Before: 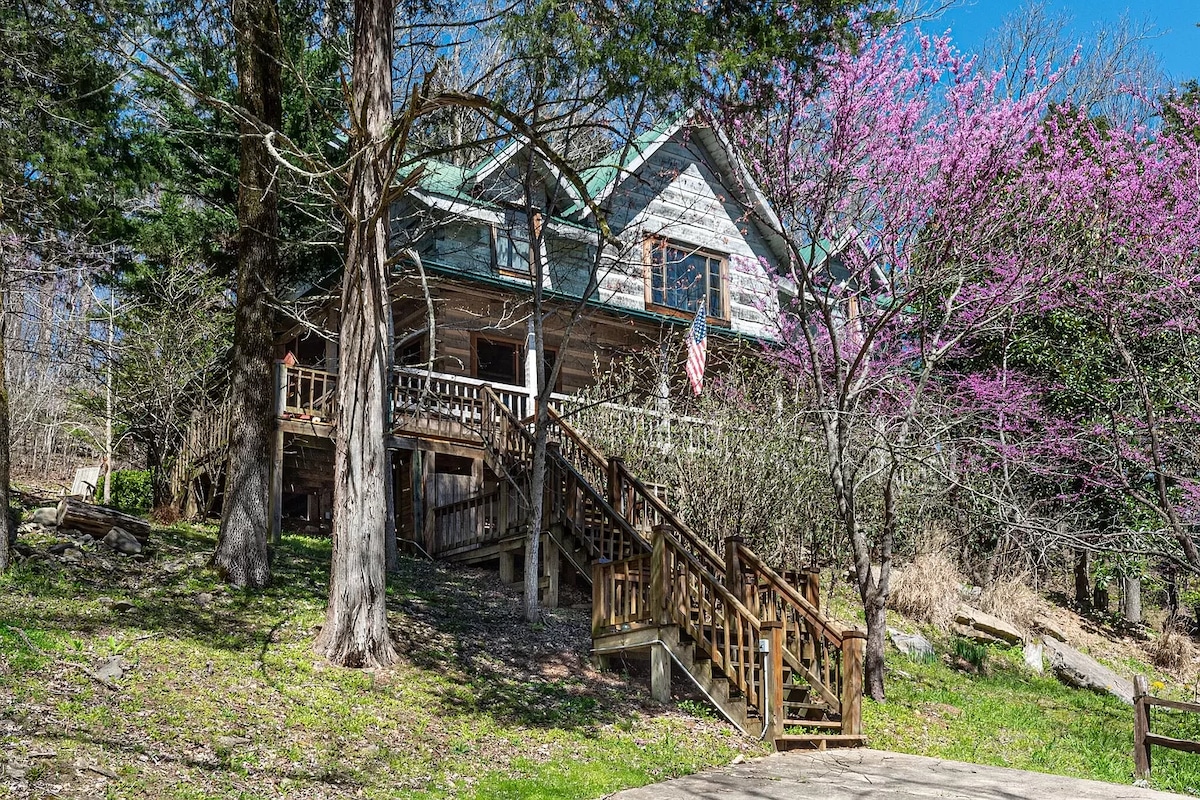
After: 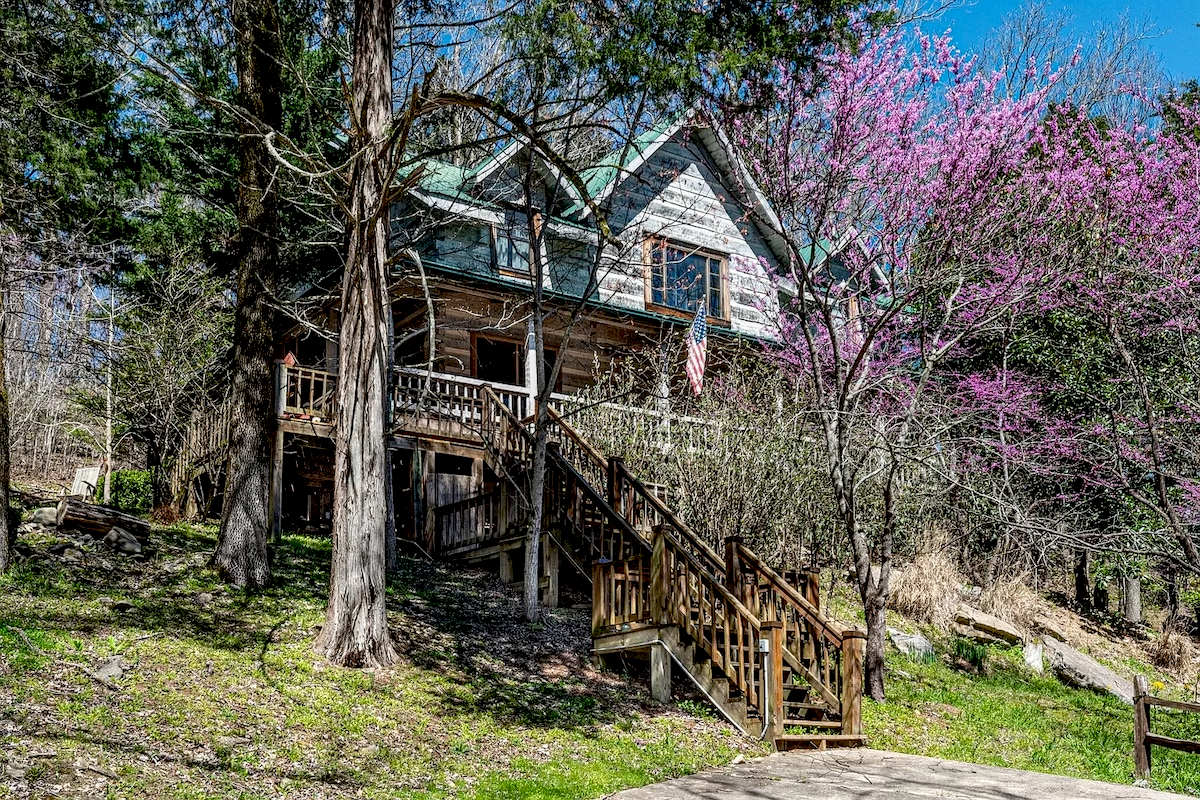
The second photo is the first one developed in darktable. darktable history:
exposure: black level correction 0.017, exposure -0.006 EV, compensate highlight preservation false
local contrast: detail 130%
